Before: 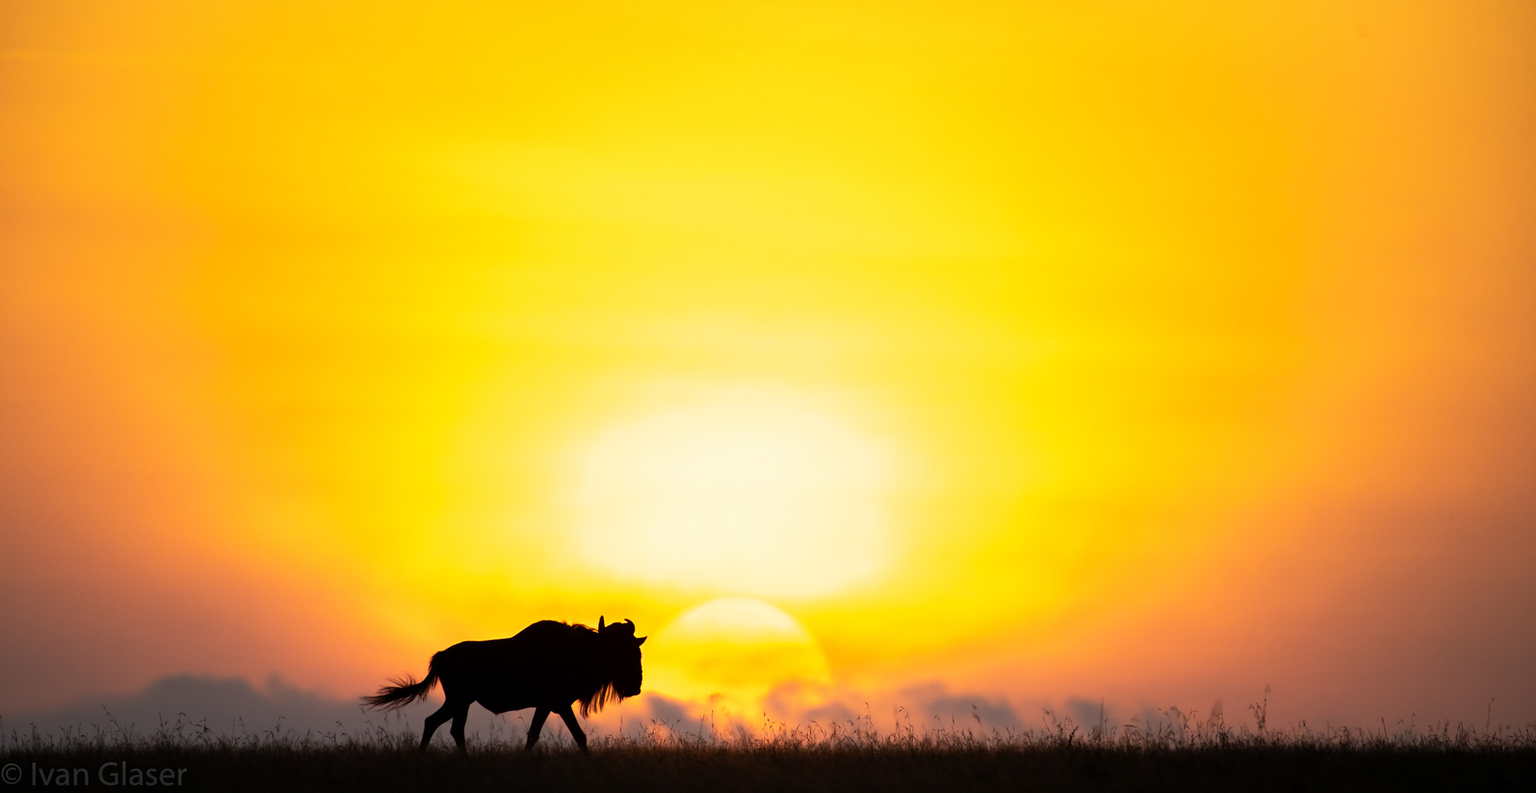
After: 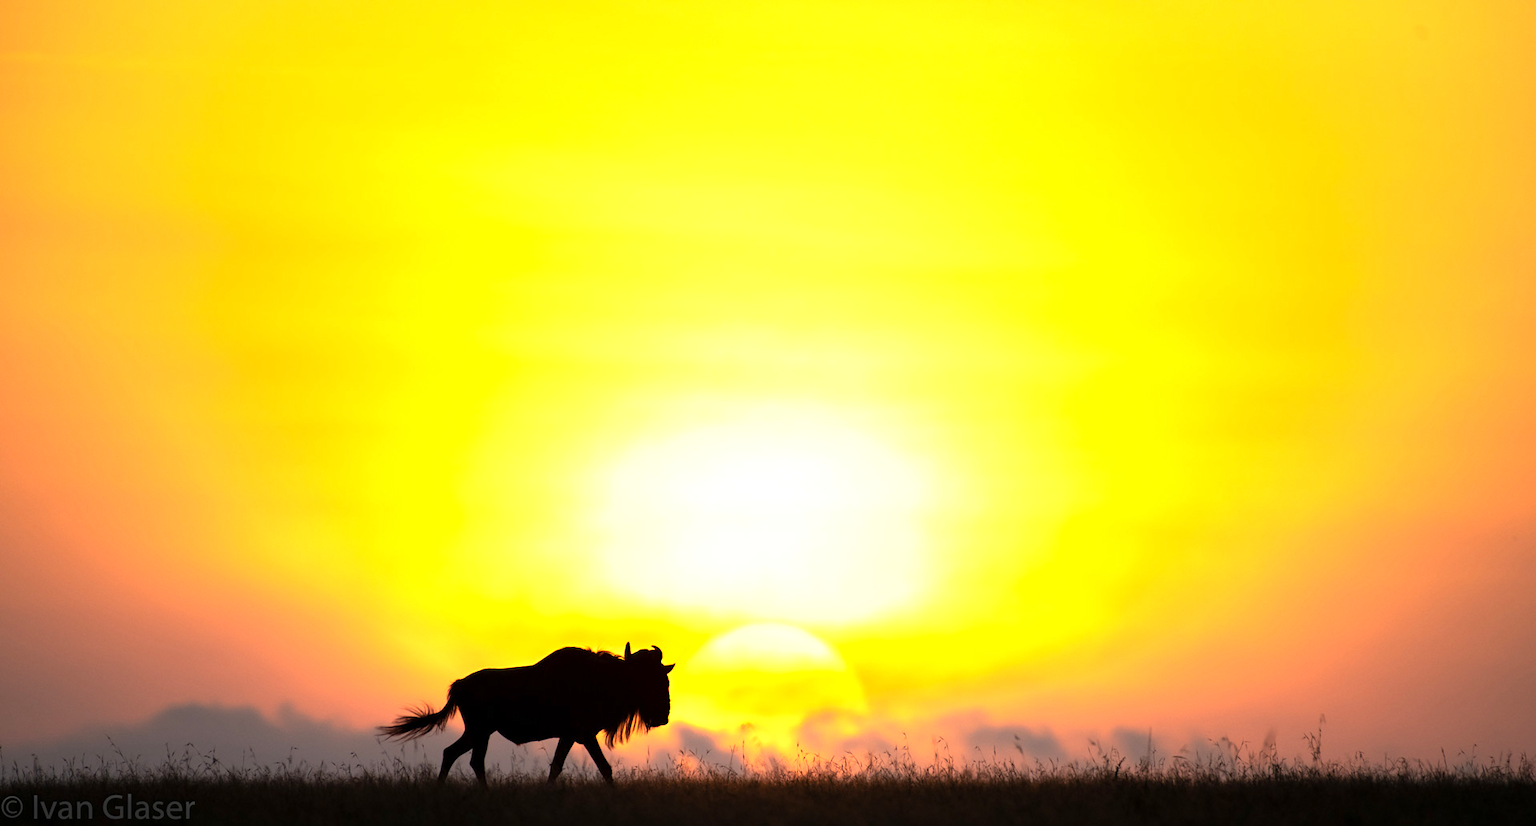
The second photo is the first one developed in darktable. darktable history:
exposure: exposure 0.566 EV, compensate highlight preservation false
crop: right 4.126%, bottom 0.031%
